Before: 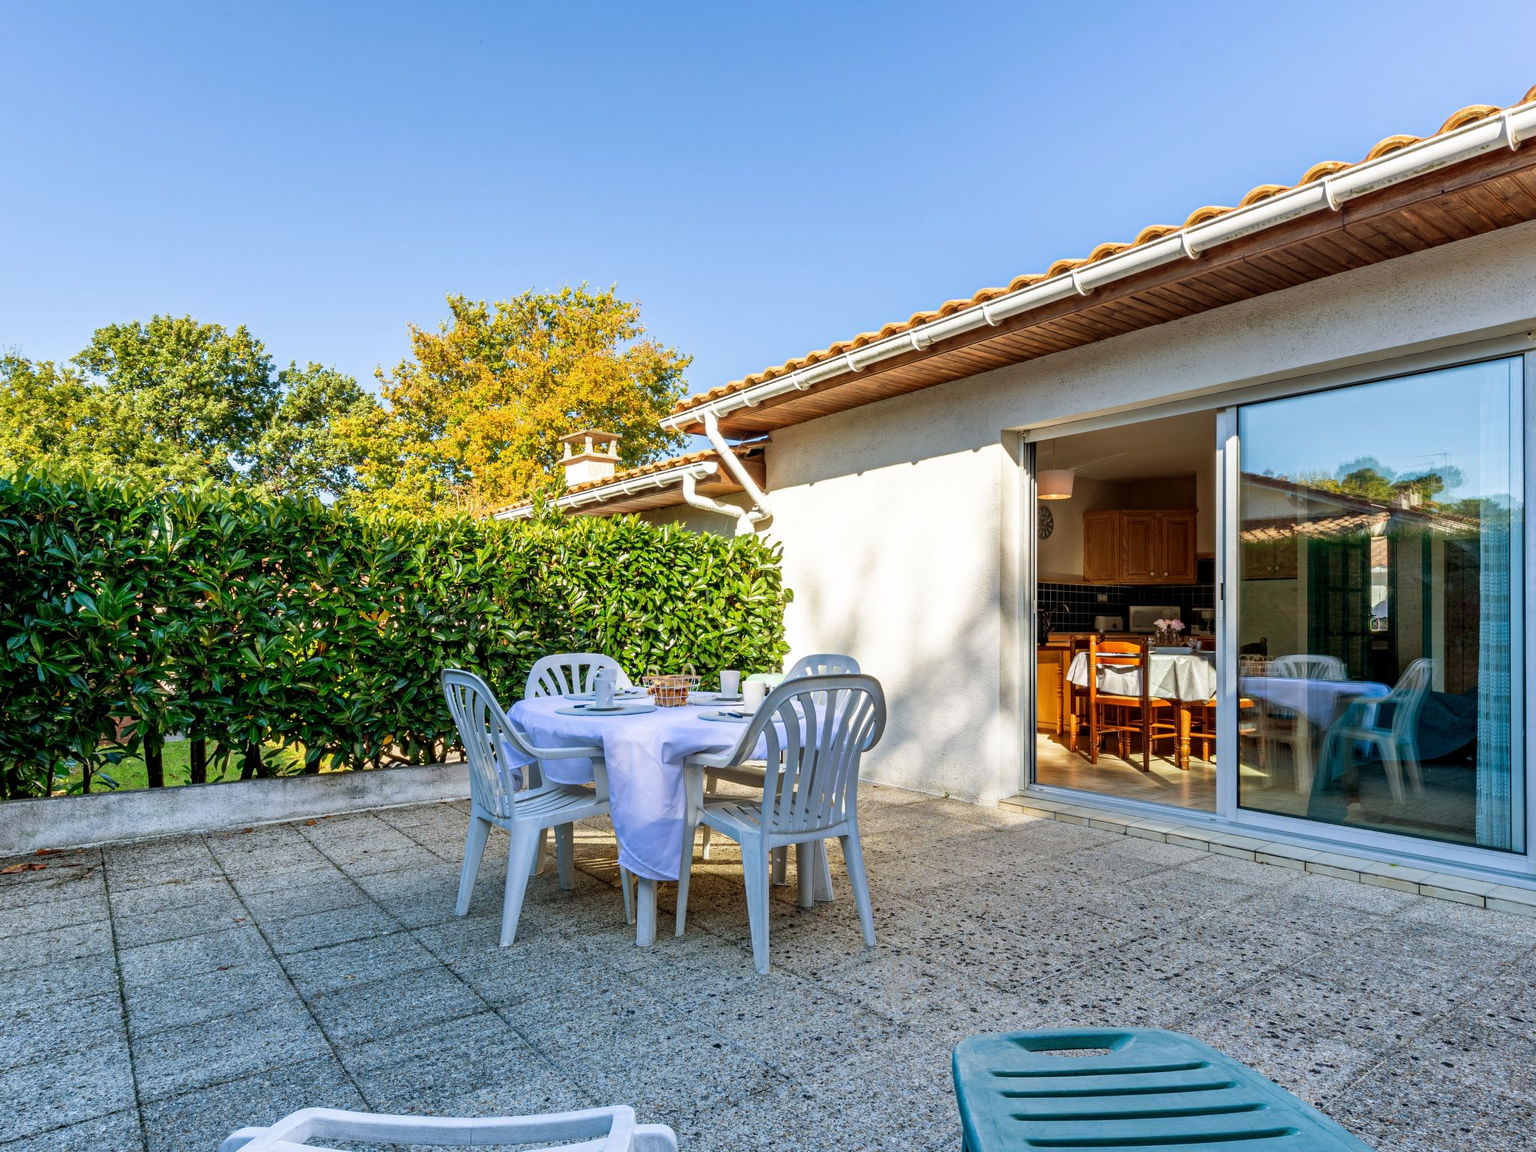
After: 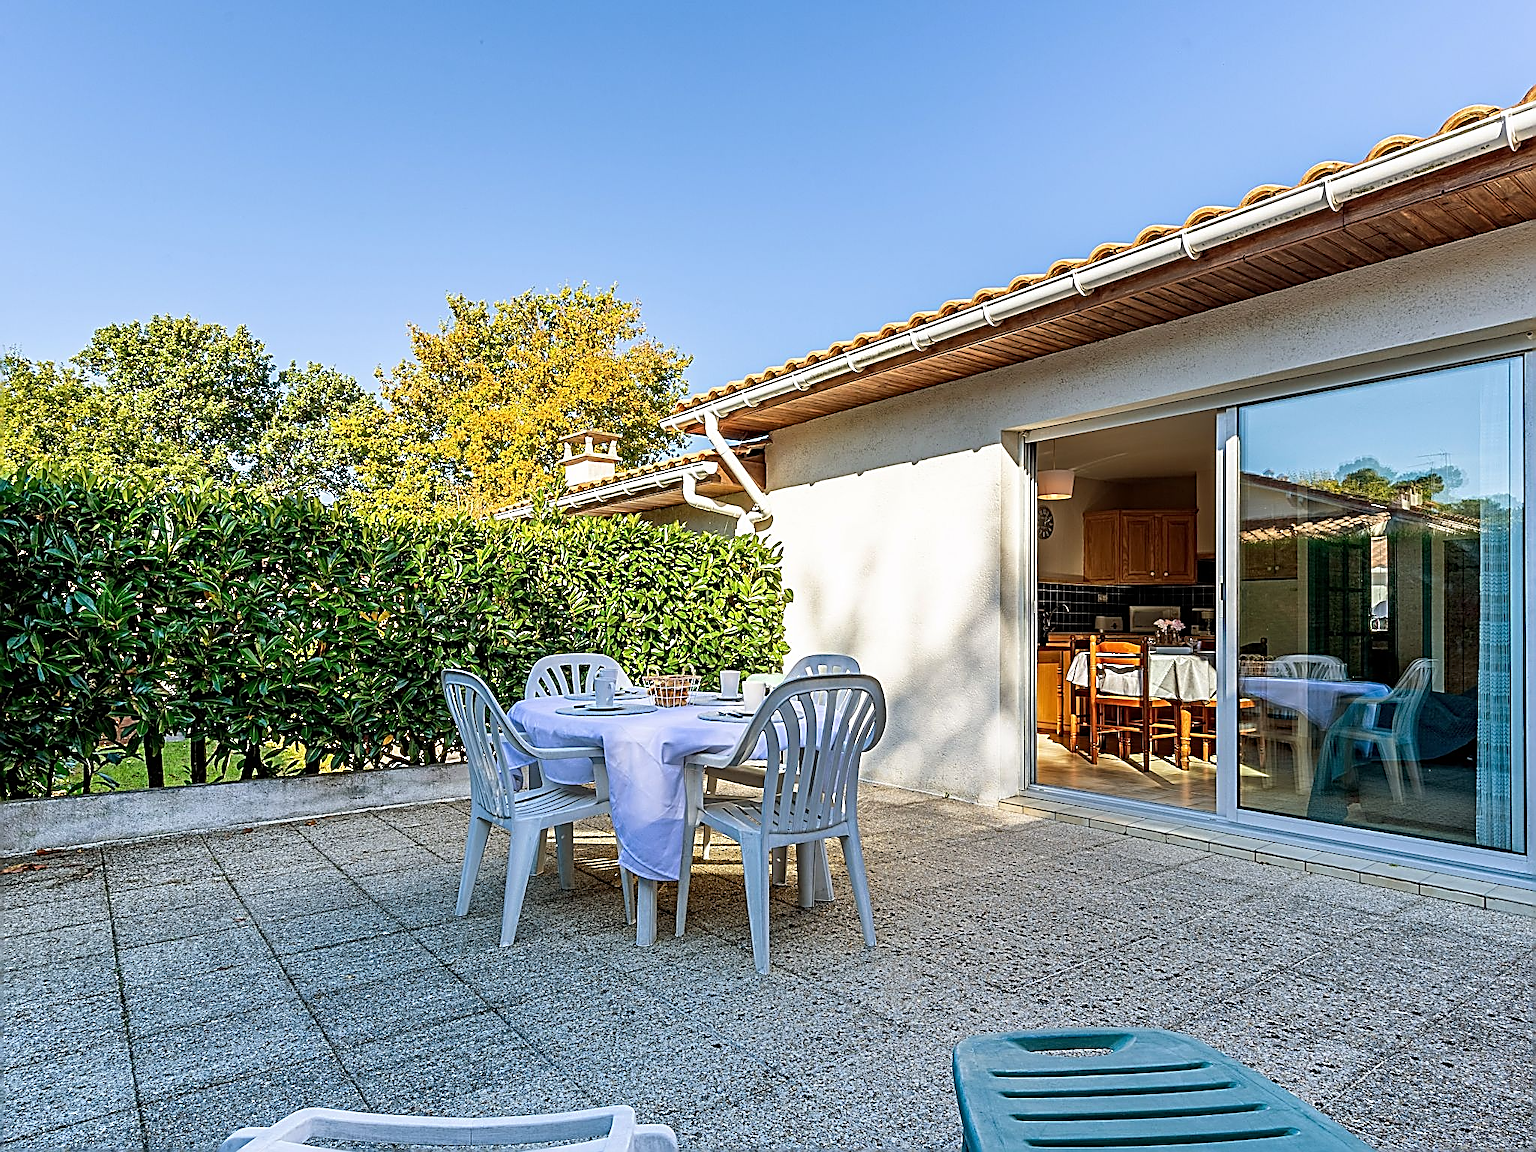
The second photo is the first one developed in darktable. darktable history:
sharpen: amount 1.855
